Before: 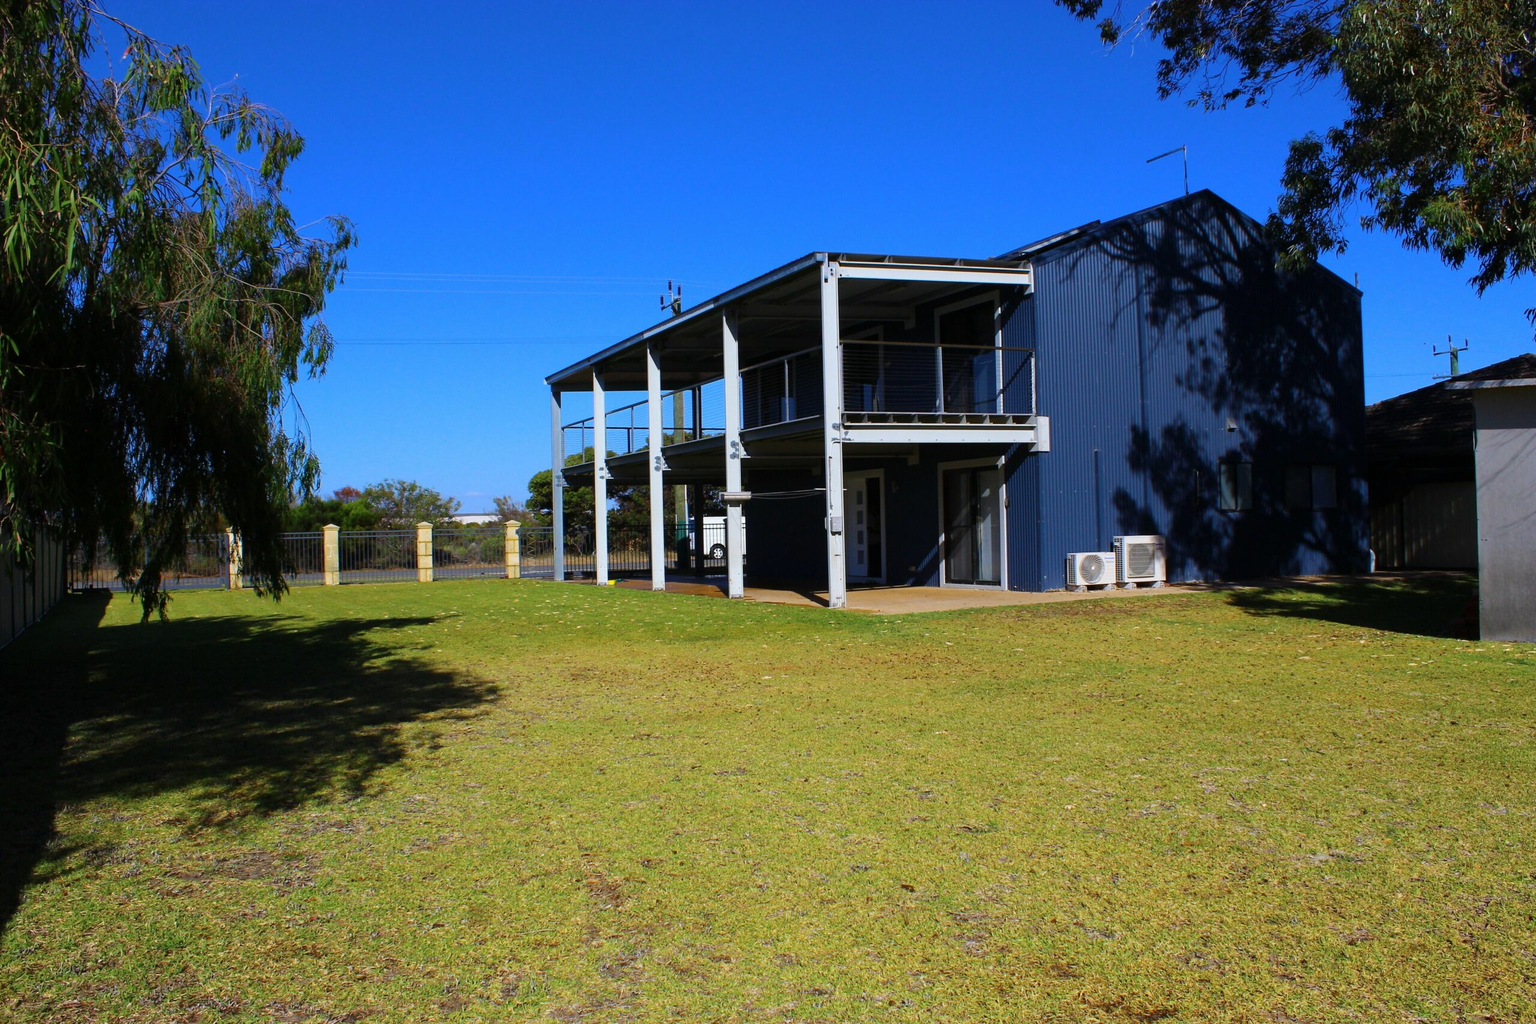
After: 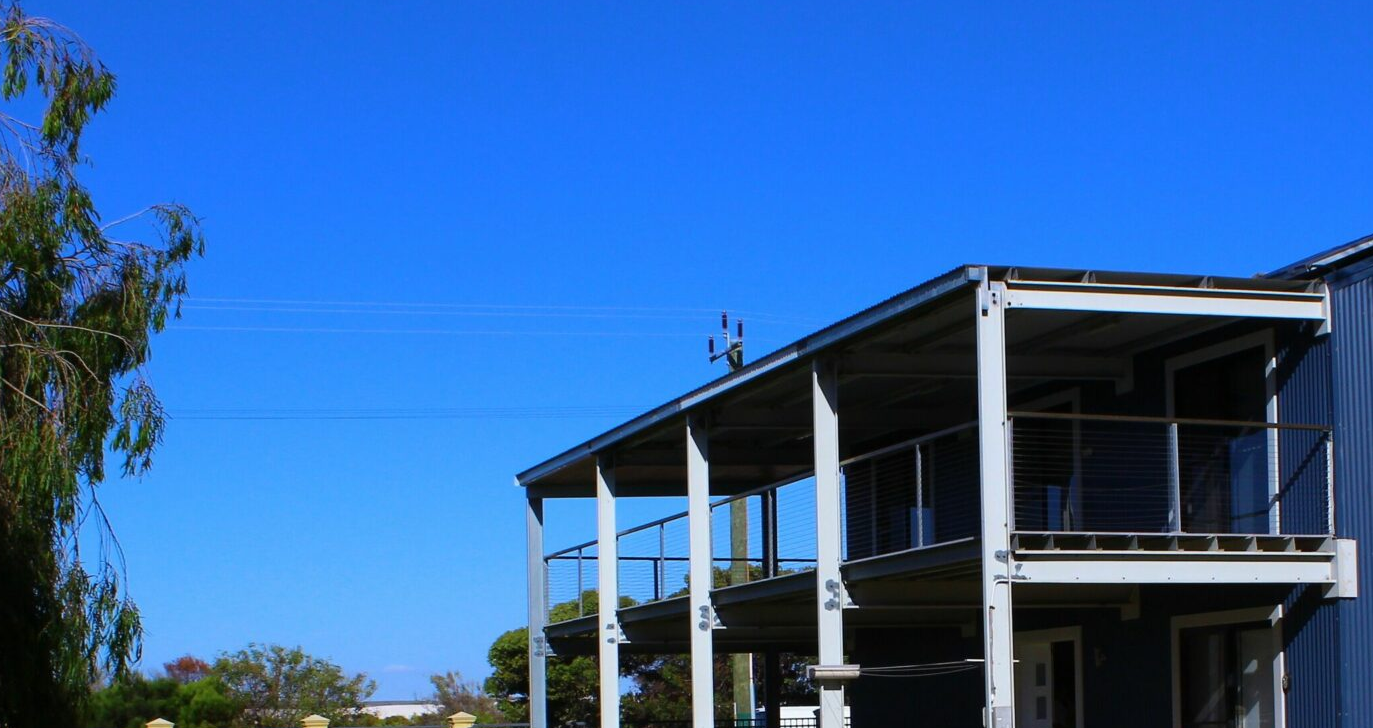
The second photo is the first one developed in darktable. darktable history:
crop: left 15.32%, top 9.099%, right 31.03%, bottom 48.205%
exposure: compensate highlight preservation false
levels: mode automatic, levels [0.062, 0.494, 0.925]
